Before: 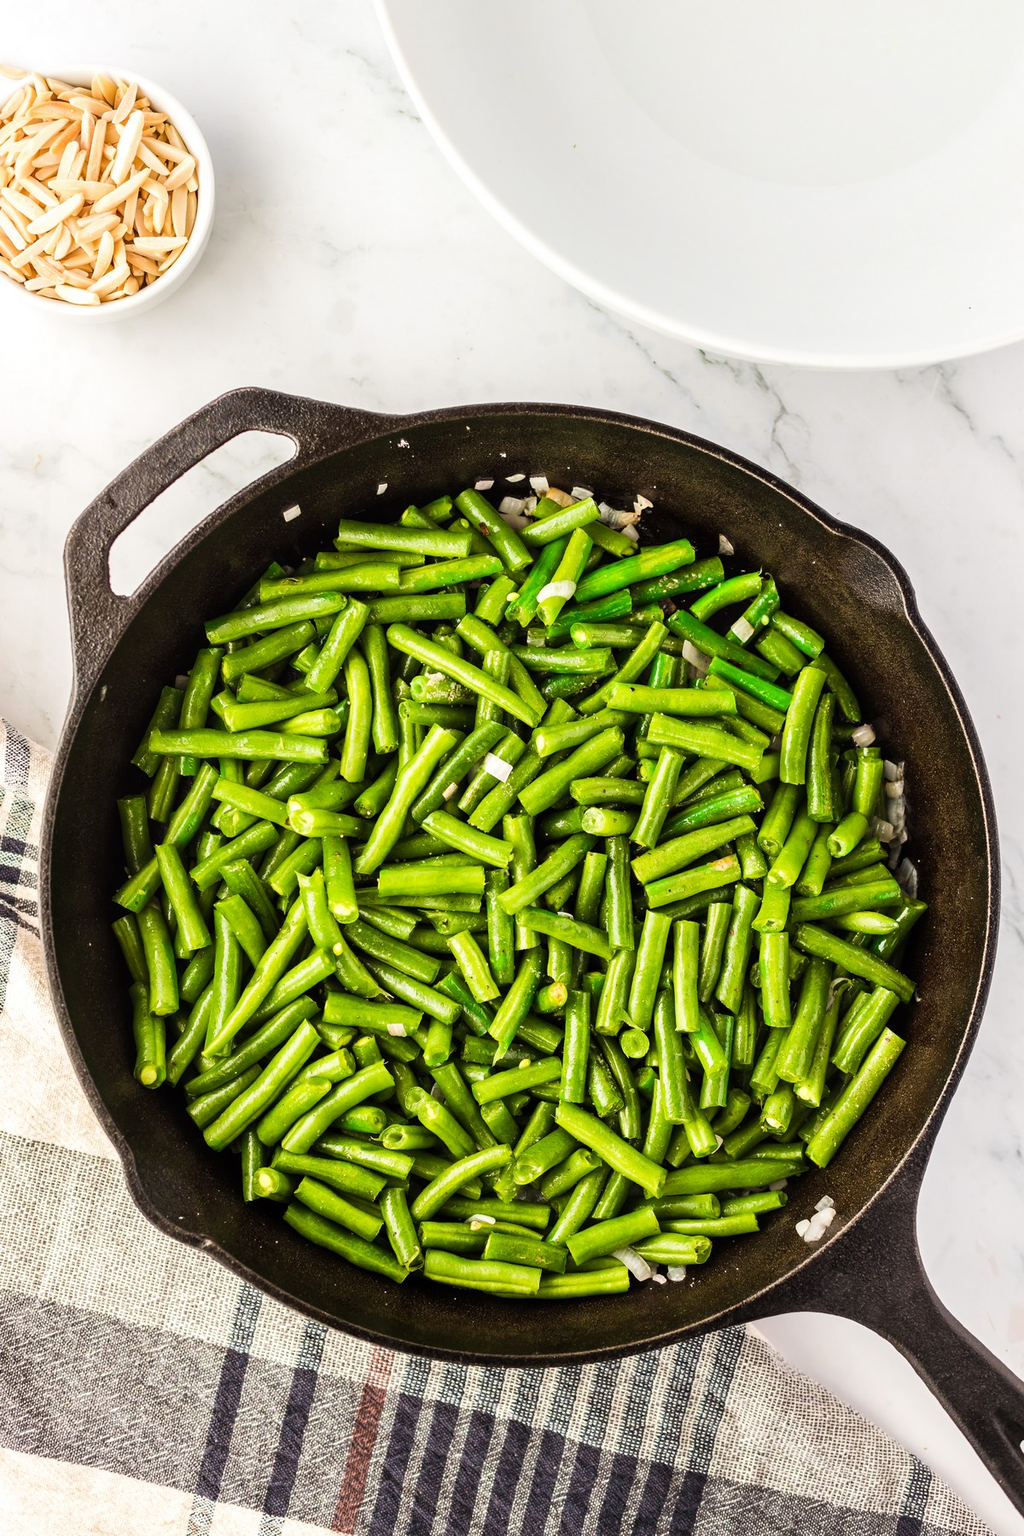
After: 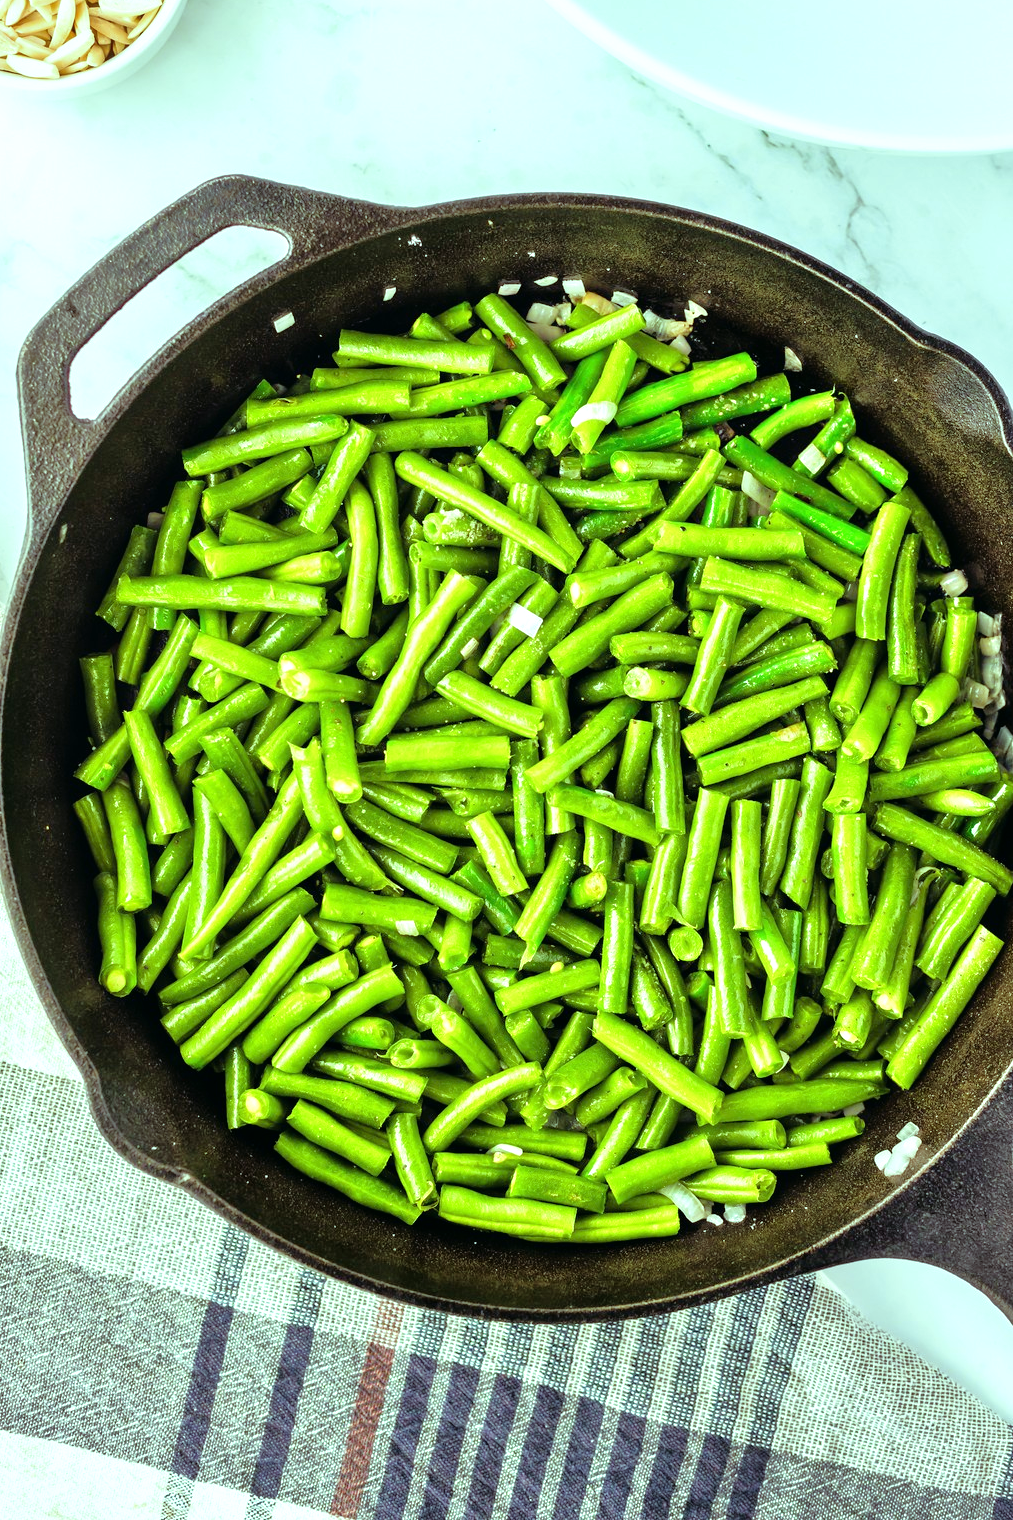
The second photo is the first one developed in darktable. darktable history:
crop and rotate: left 4.842%, top 15.51%, right 10.668%
color balance: mode lift, gamma, gain (sRGB), lift [0.997, 0.979, 1.021, 1.011], gamma [1, 1.084, 0.916, 0.998], gain [1, 0.87, 1.13, 1.101], contrast 4.55%, contrast fulcrum 38.24%, output saturation 104.09%
tone equalizer: -7 EV 0.15 EV, -6 EV 0.6 EV, -5 EV 1.15 EV, -4 EV 1.33 EV, -3 EV 1.15 EV, -2 EV 0.6 EV, -1 EV 0.15 EV, mask exposure compensation -0.5 EV
velvia: on, module defaults
